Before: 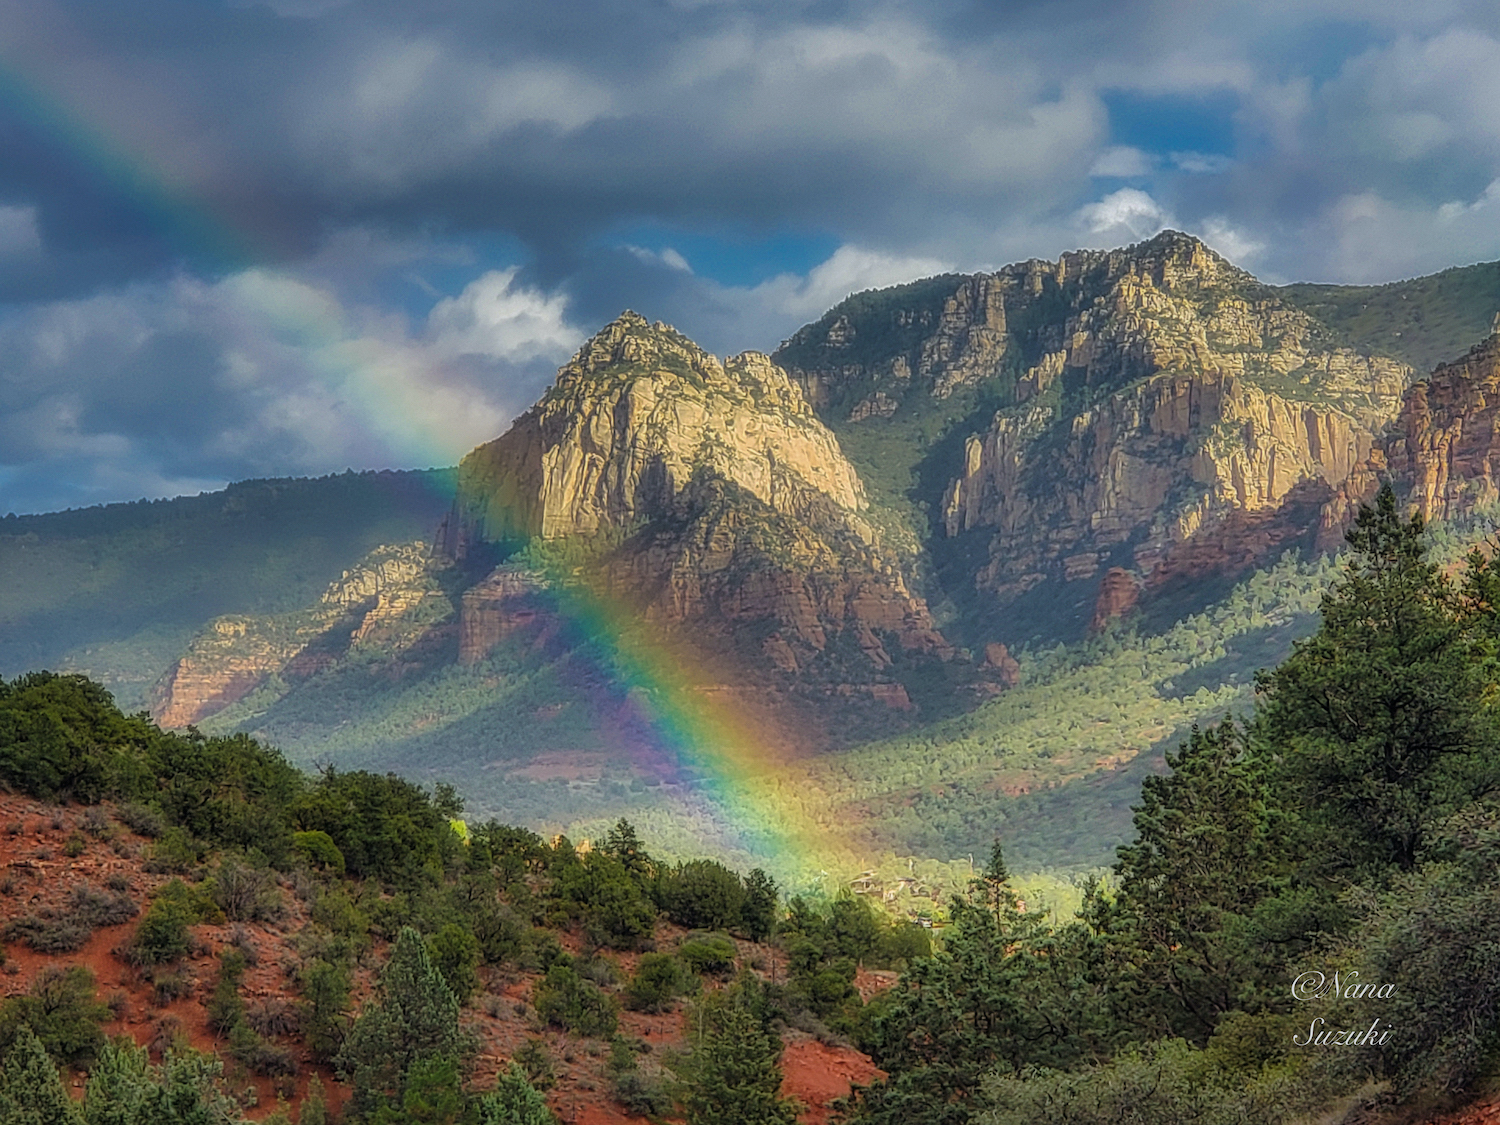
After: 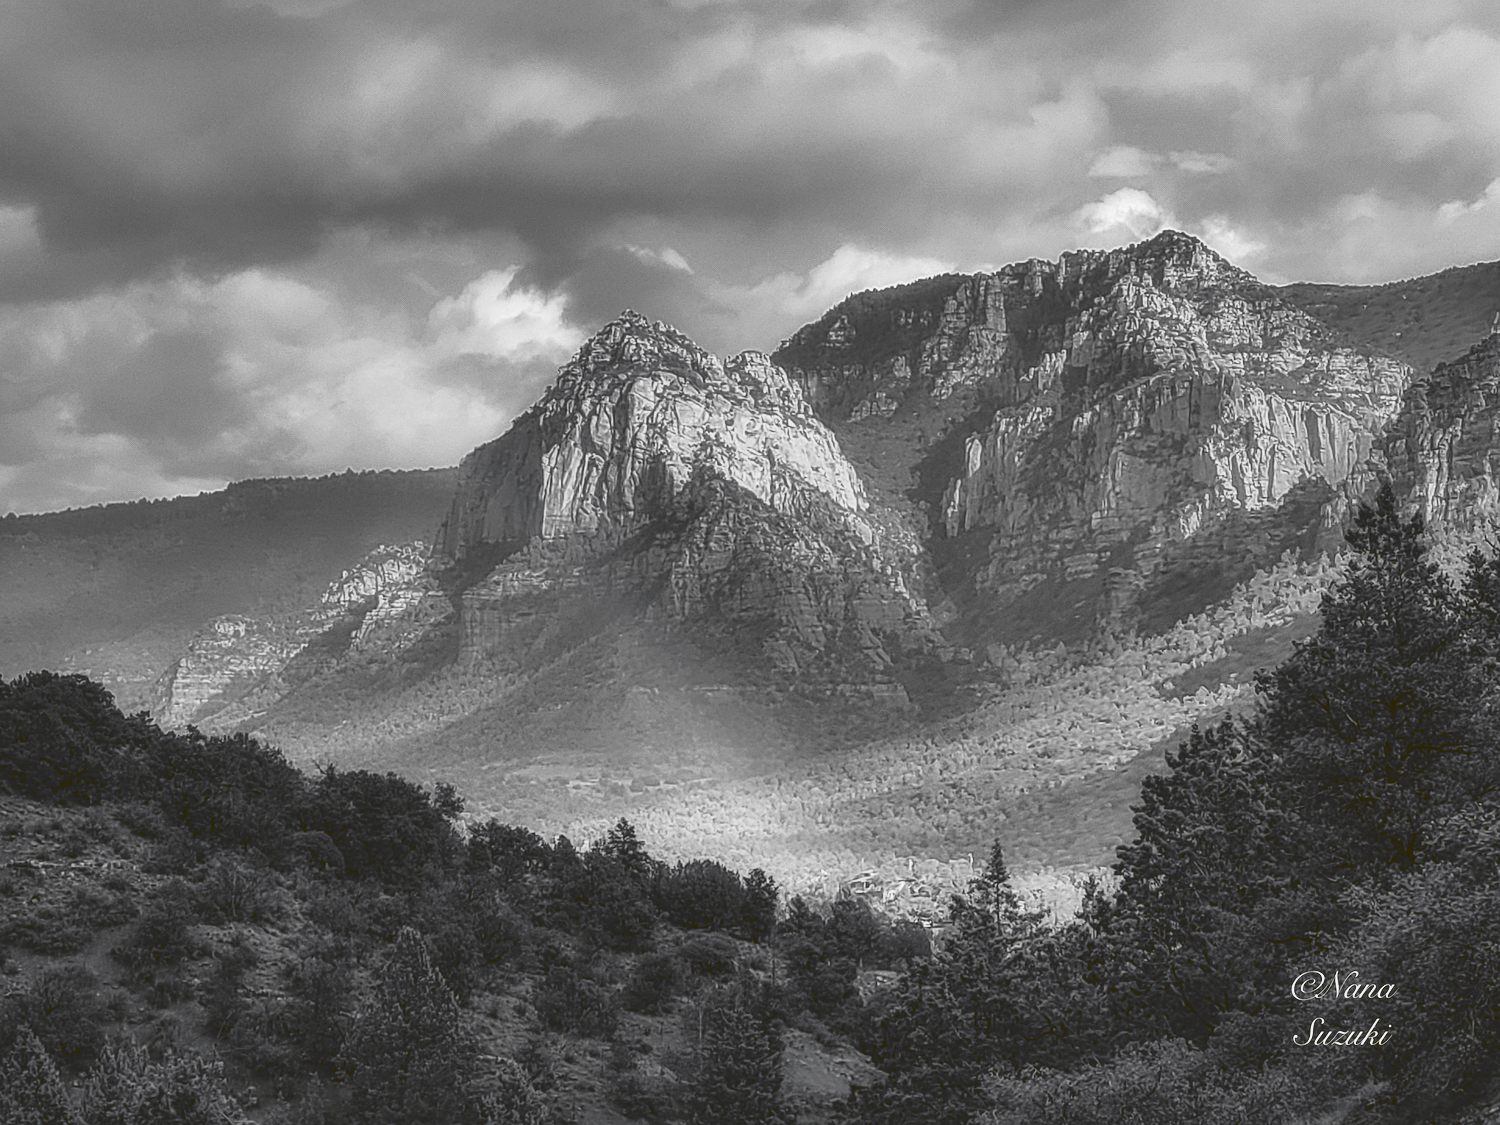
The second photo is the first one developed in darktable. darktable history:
tone curve: curves: ch0 [(0, 0) (0.003, 0.142) (0.011, 0.142) (0.025, 0.147) (0.044, 0.147) (0.069, 0.152) (0.1, 0.16) (0.136, 0.172) (0.177, 0.193) (0.224, 0.221) (0.277, 0.264) (0.335, 0.322) (0.399, 0.399) (0.468, 0.49) (0.543, 0.593) (0.623, 0.723) (0.709, 0.841) (0.801, 0.925) (0.898, 0.976) (1, 1)], preserve colors none
color look up table: target L [91.64, 83.84, 84.56, 76.98, 74.42, 67.99, 40.18, 42.1, 49.9, 19.87, 18, 5.464, 200.09, 72.58, 71.71, 78.43, 62.97, 64.99, 68.99, 55.54, 47.24, 41.28, 21.25, 5.464, 94.45, 82.41, 84.56, 70.23, 81.69, 67.24, 74.78, 84.56, 45.63, 58.64, 45.36, 44, 30.59, 45.63, 24.87, 5.464, 1.645, 98.62, 83.84, 83.12, 67.24, 52.27, 75.88, 59.41, 35.3], target a [-0.1, -0.003, -0.003, 0, 0, 0.001 ×4, -0.001, -0.001, -0.458, 0, 0, 0.001, 0, 0.001 ×6, 0, -0.458, -0.1, -0.002, -0.003, 0.001, -0.003, 0.001, 0, -0.003, 0.001 ×4, 0, 0.001, 0, -0.458, -0.153, -0.288, -0.003, -0.001, 0.001, 0.001, -0.001, 0.001, 0], target b [1.238, 0.027, 0.026, 0.003, 0.003, -0.004 ×4, 0.008, 0.008, 5.644, 0, 0.003, -0.004, 0.003, -0.004 ×6, 0, 5.644, 1.23, 0.026, 0.026, -0.004, 0.026, -0.004, 0.003, 0.026, -0.004 ×4, -0.001, -0.004, 0, 5.644, 1.891, 3.612, 0.027, 0.003, -0.004, -0.004, 0.004, -0.007, -0.001], num patches 49
